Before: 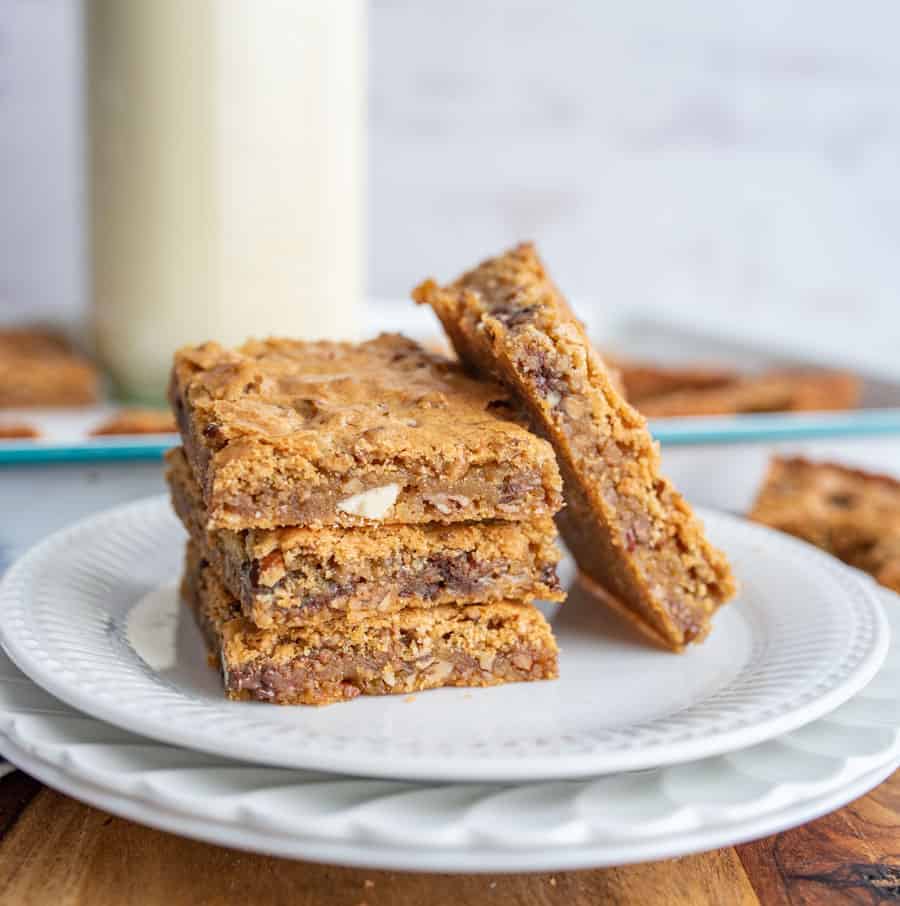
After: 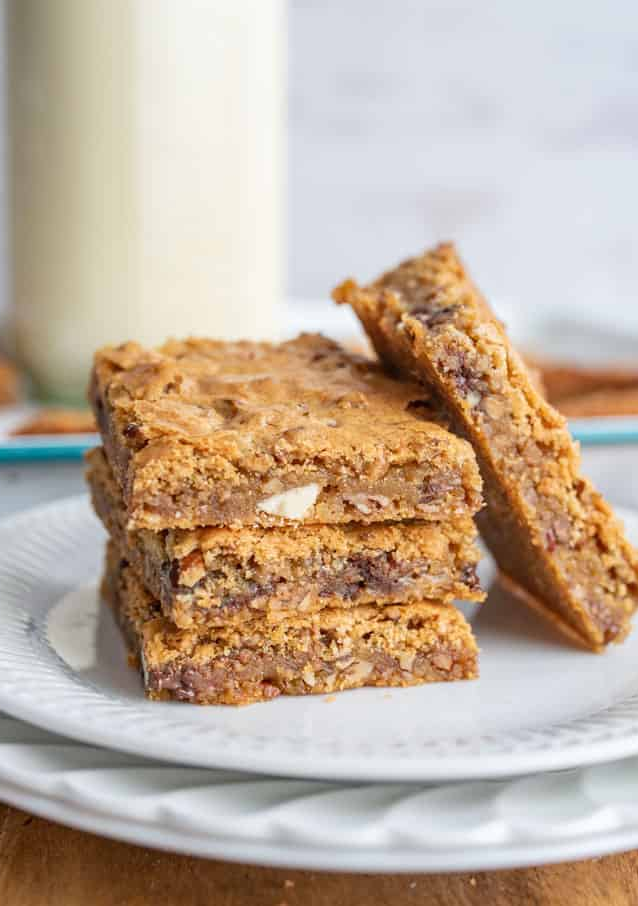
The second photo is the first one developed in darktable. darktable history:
crop and rotate: left 8.95%, right 20.131%
